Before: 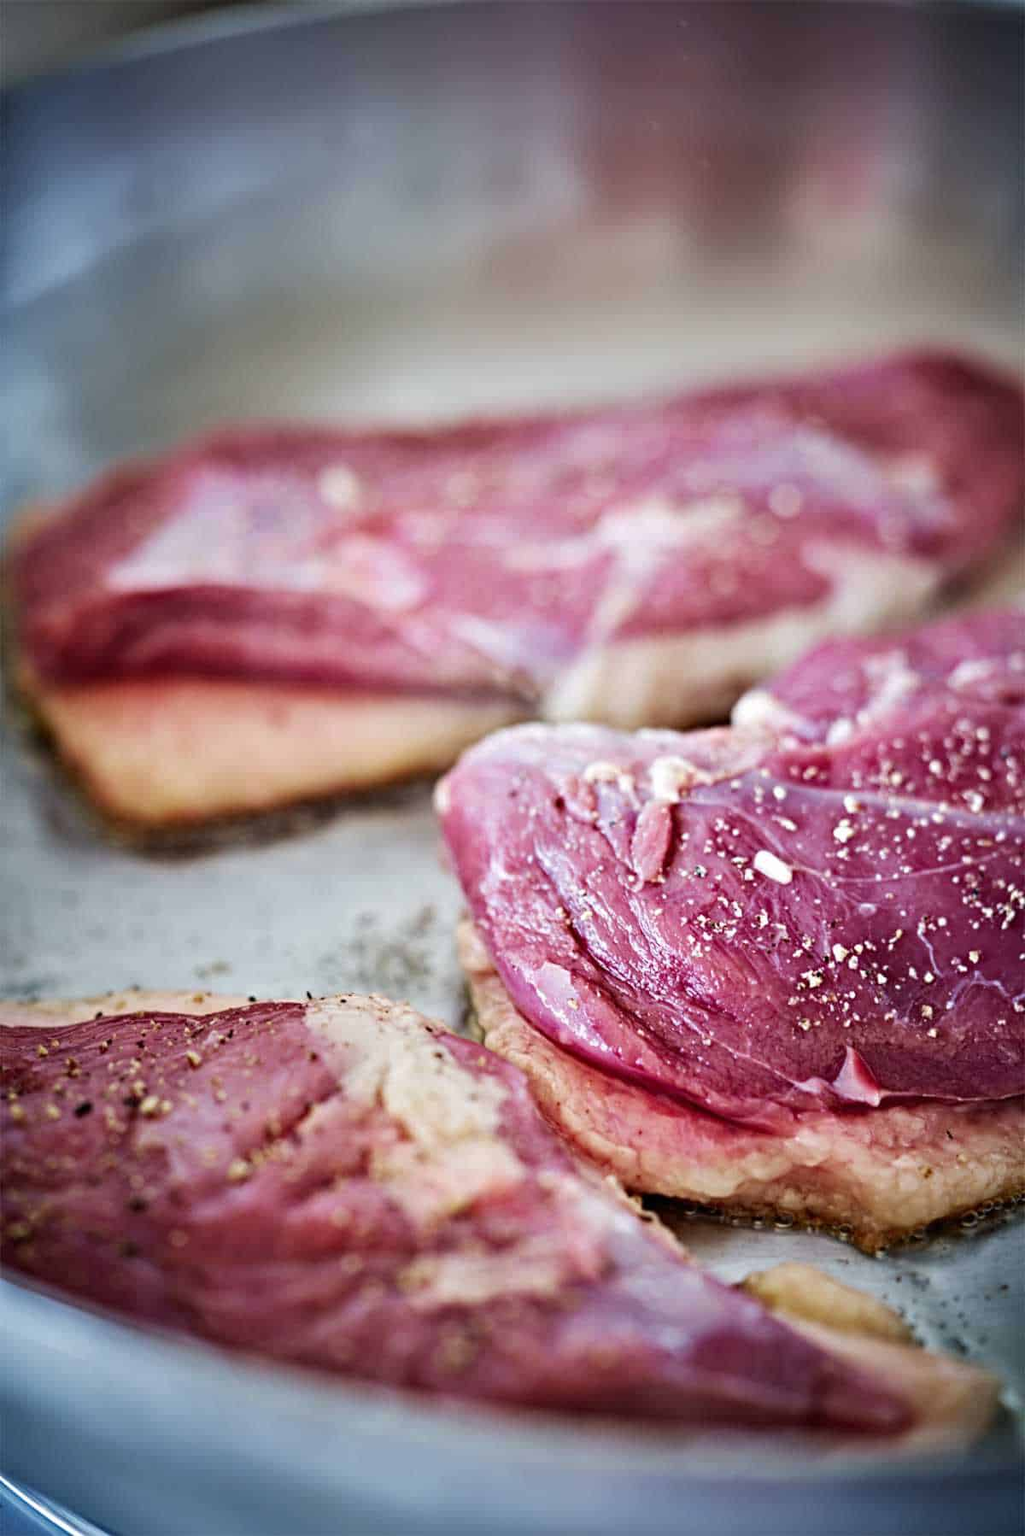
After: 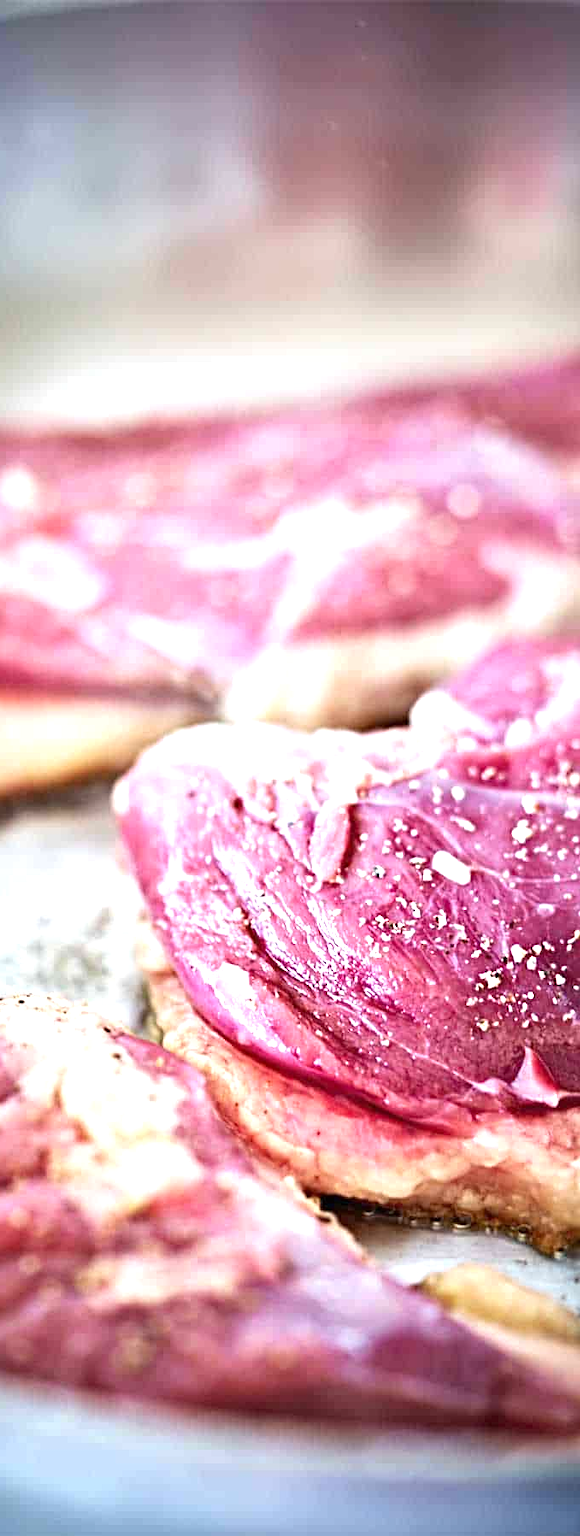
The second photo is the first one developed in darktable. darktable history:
crop: left 31.458%, top 0%, right 11.876%
exposure: black level correction 0, exposure 1 EV, compensate highlight preservation false
sharpen: amount 0.2
